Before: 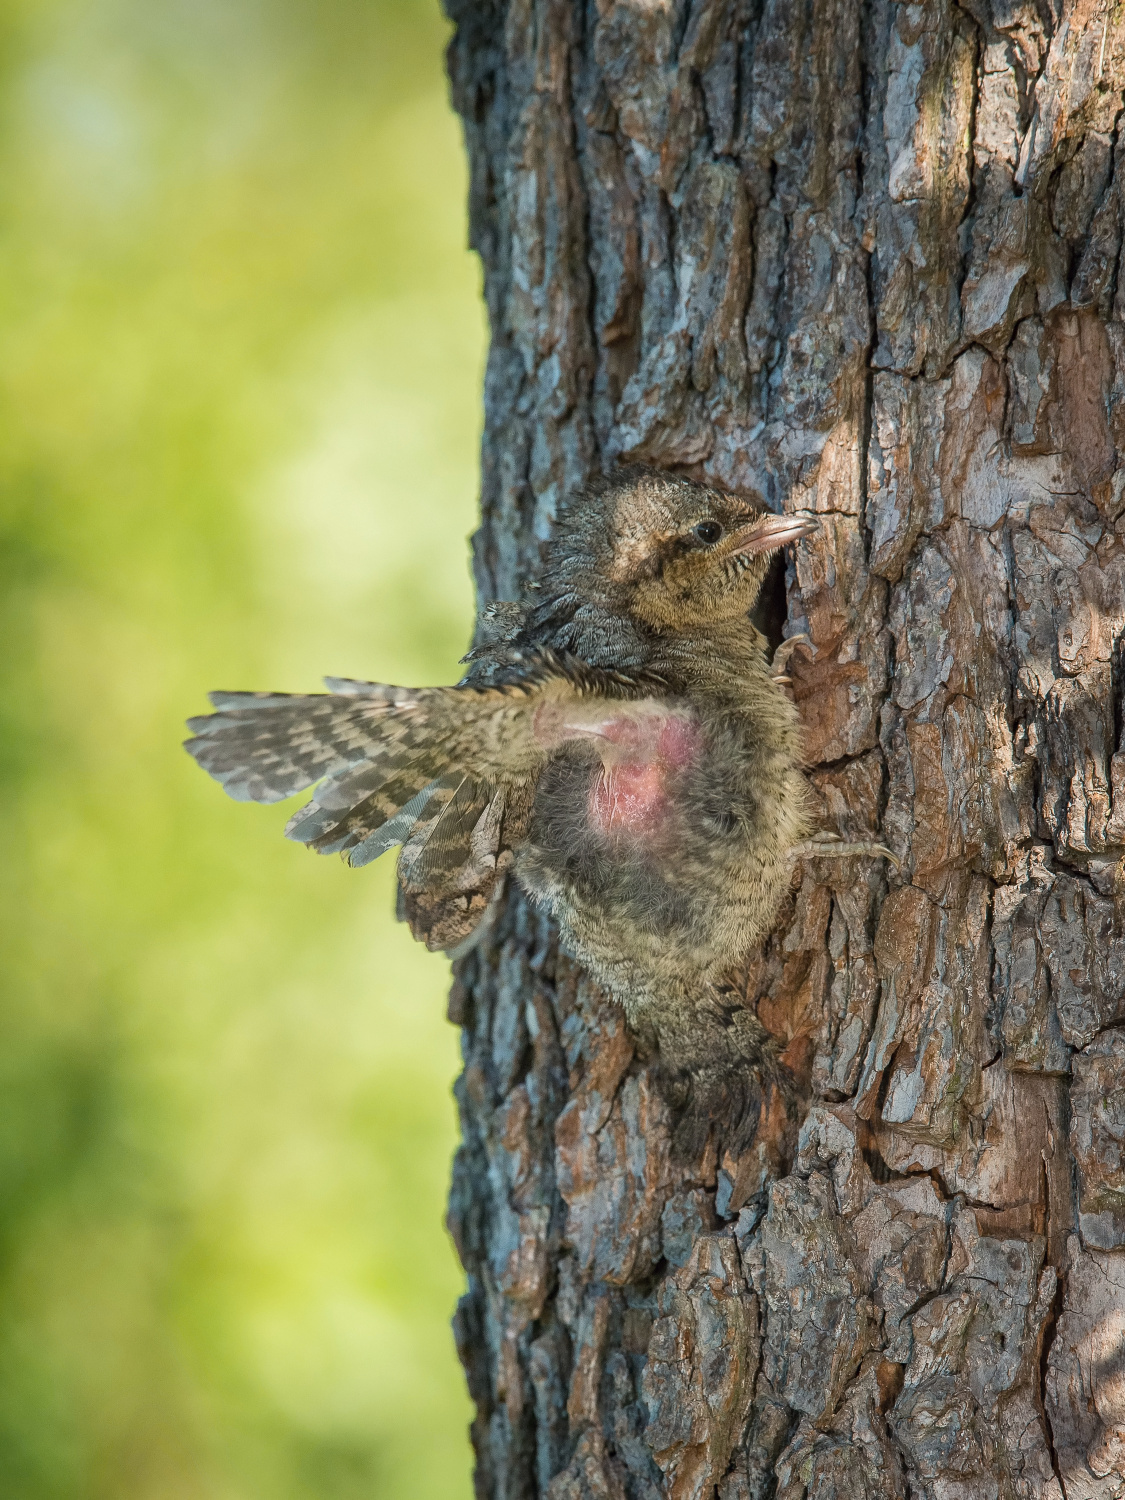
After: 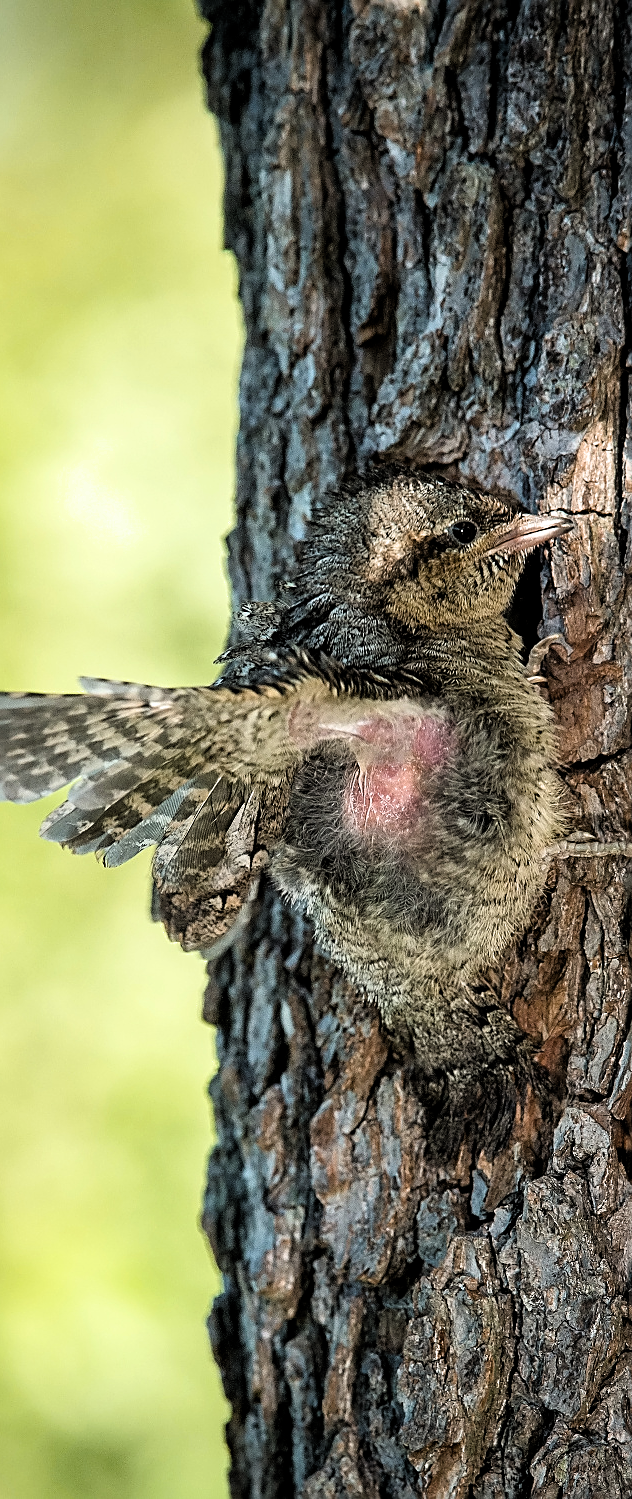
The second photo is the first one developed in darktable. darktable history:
sharpen: amount 0.749
filmic rgb: black relative exposure -5.57 EV, white relative exposure 2.51 EV, target black luminance 0%, hardness 4.51, latitude 67.08%, contrast 1.463, shadows ↔ highlights balance -3.62%, color science v6 (2022)
crop: left 21.801%, right 22.001%, bottom 0.014%
